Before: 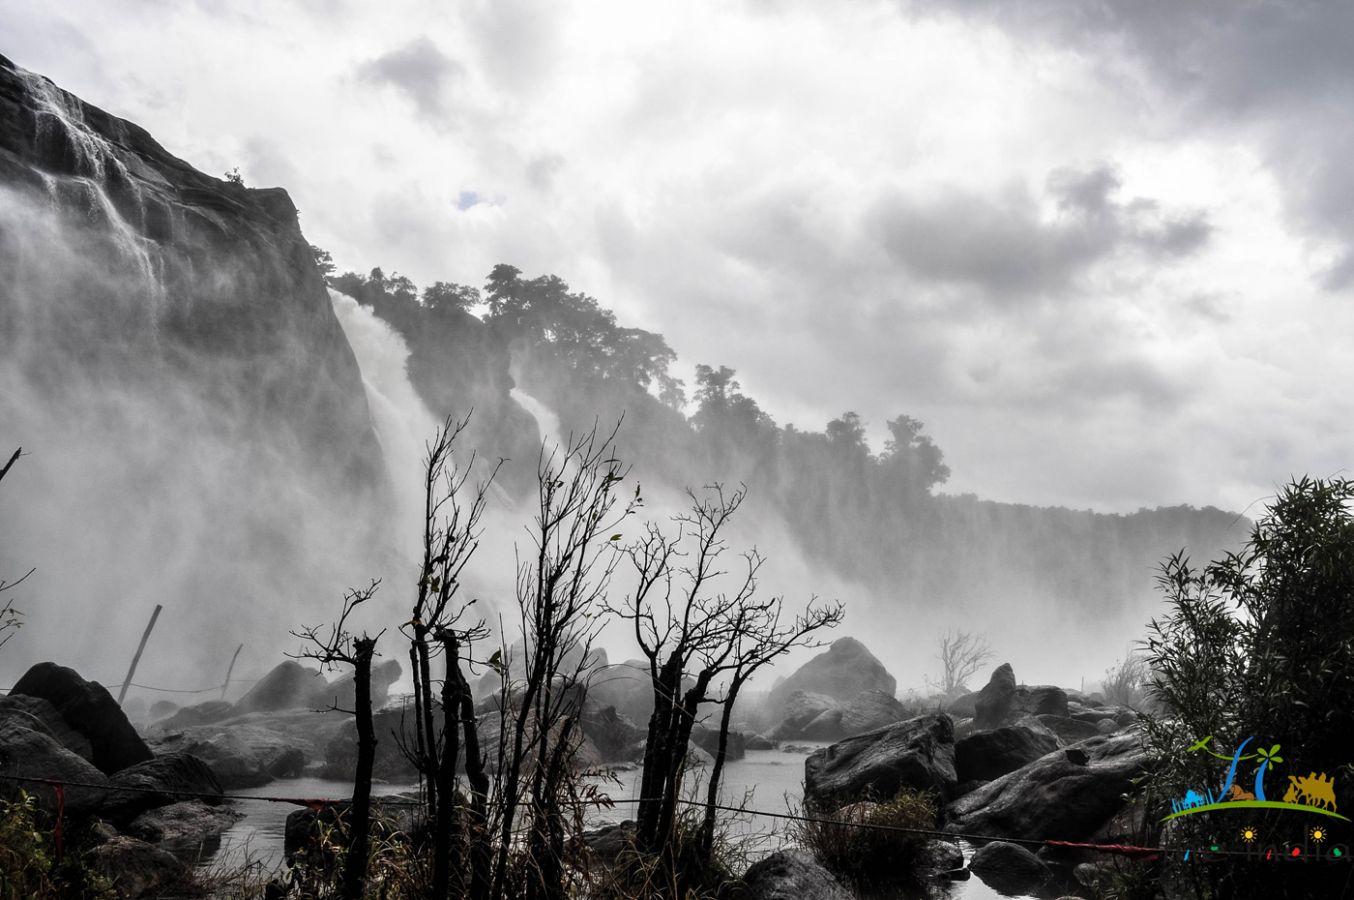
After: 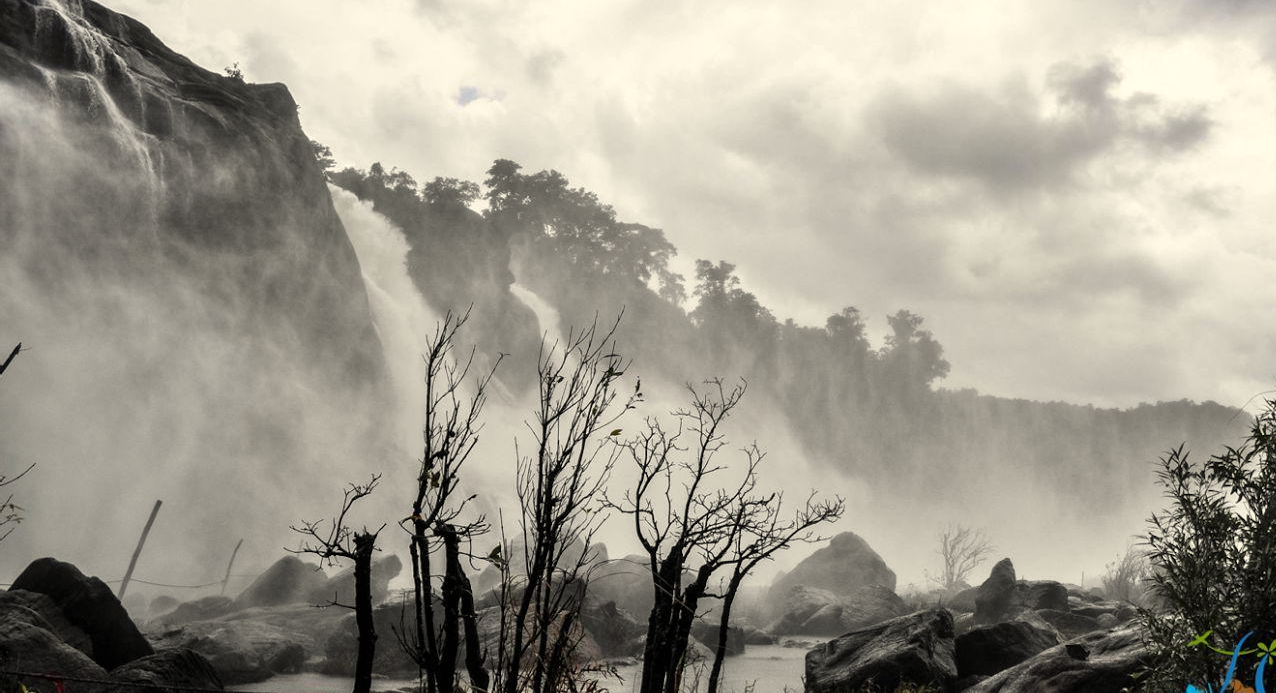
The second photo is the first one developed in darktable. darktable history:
crop and rotate: angle 0.03°, top 11.643%, right 5.651%, bottom 11.189%
white balance: red 1.029, blue 0.92
